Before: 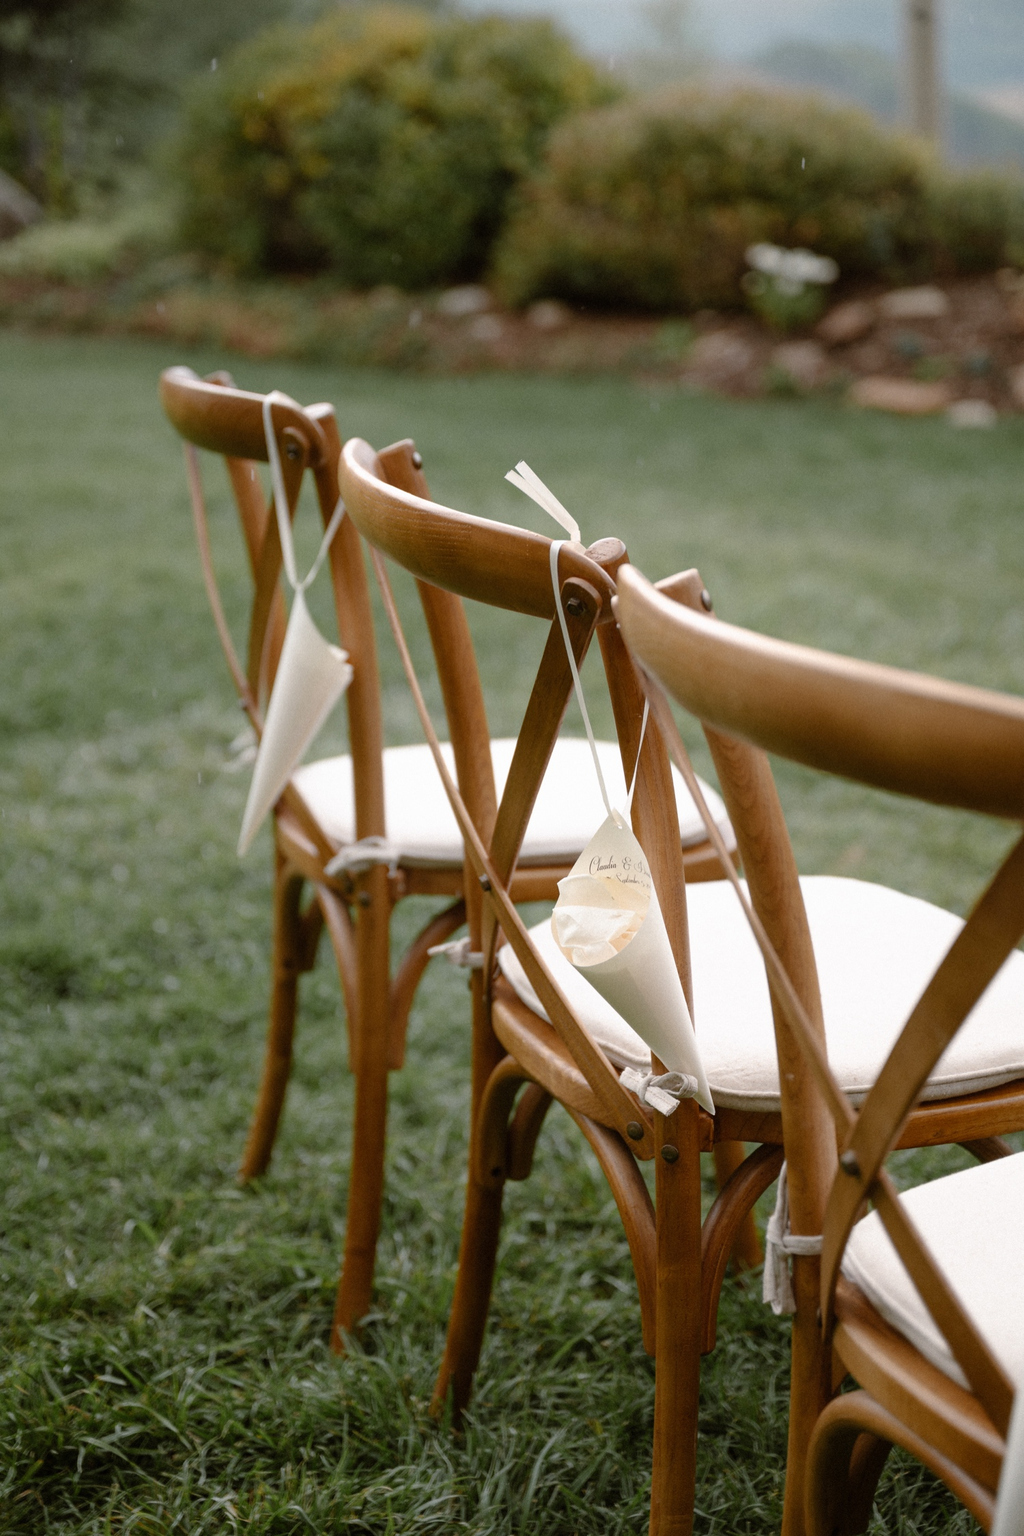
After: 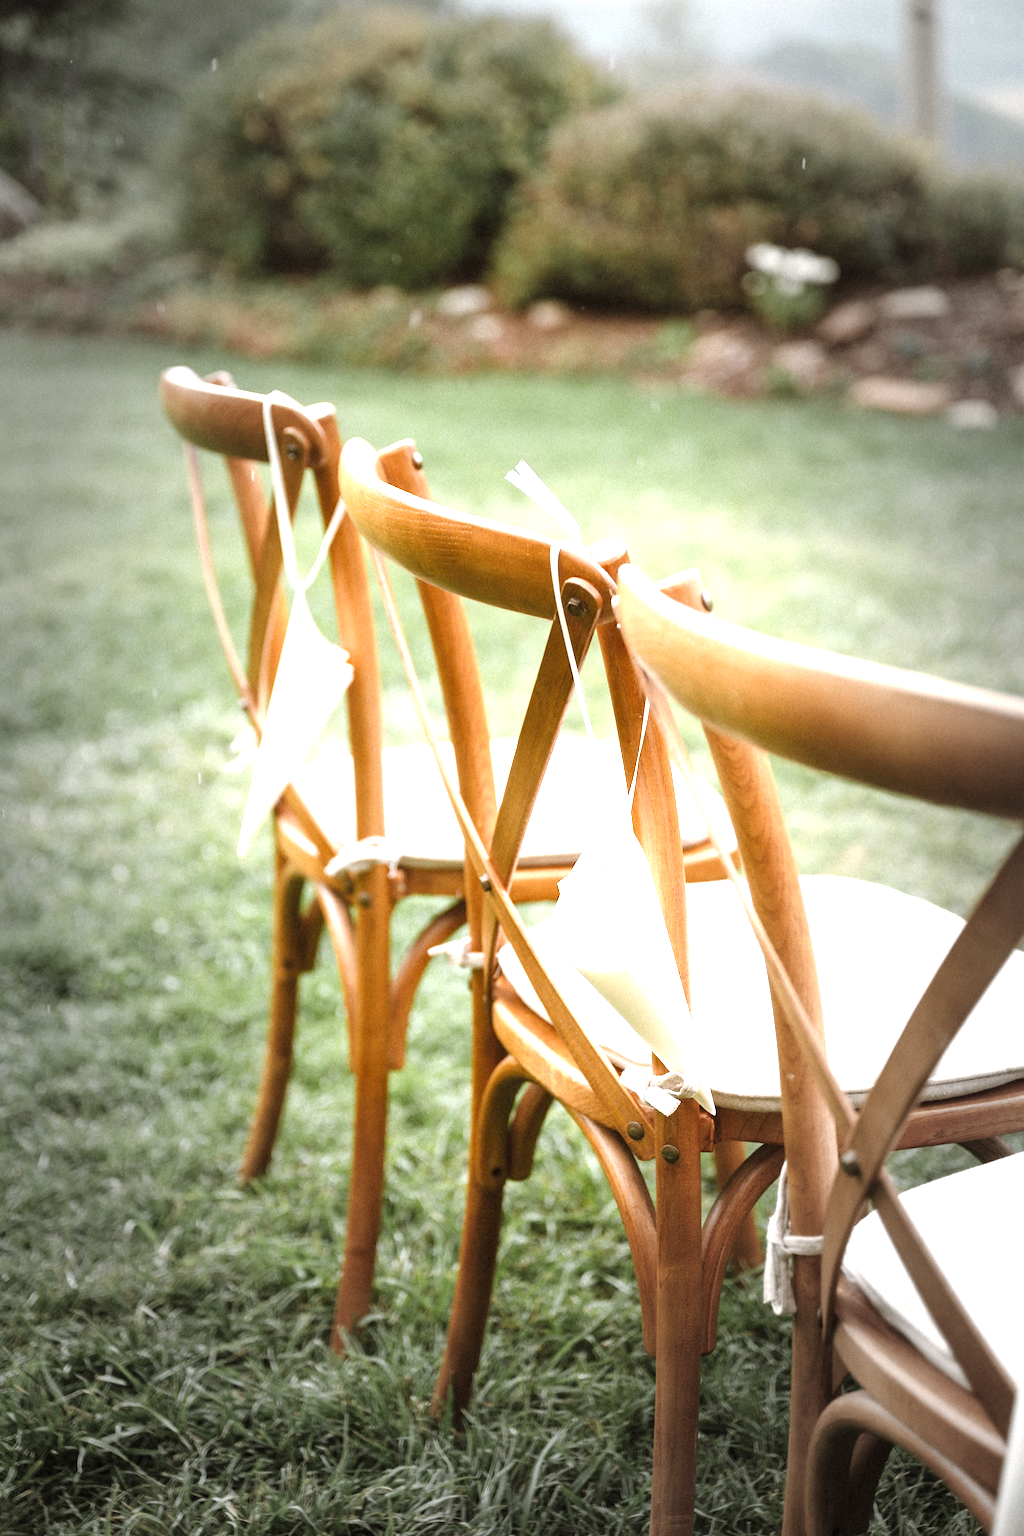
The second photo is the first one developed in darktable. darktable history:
vignetting: fall-off start 49.2%, automatic ratio true, width/height ratio 1.293
exposure: black level correction 0, exposure 1.952 EV, compensate exposure bias true, compensate highlight preservation false
